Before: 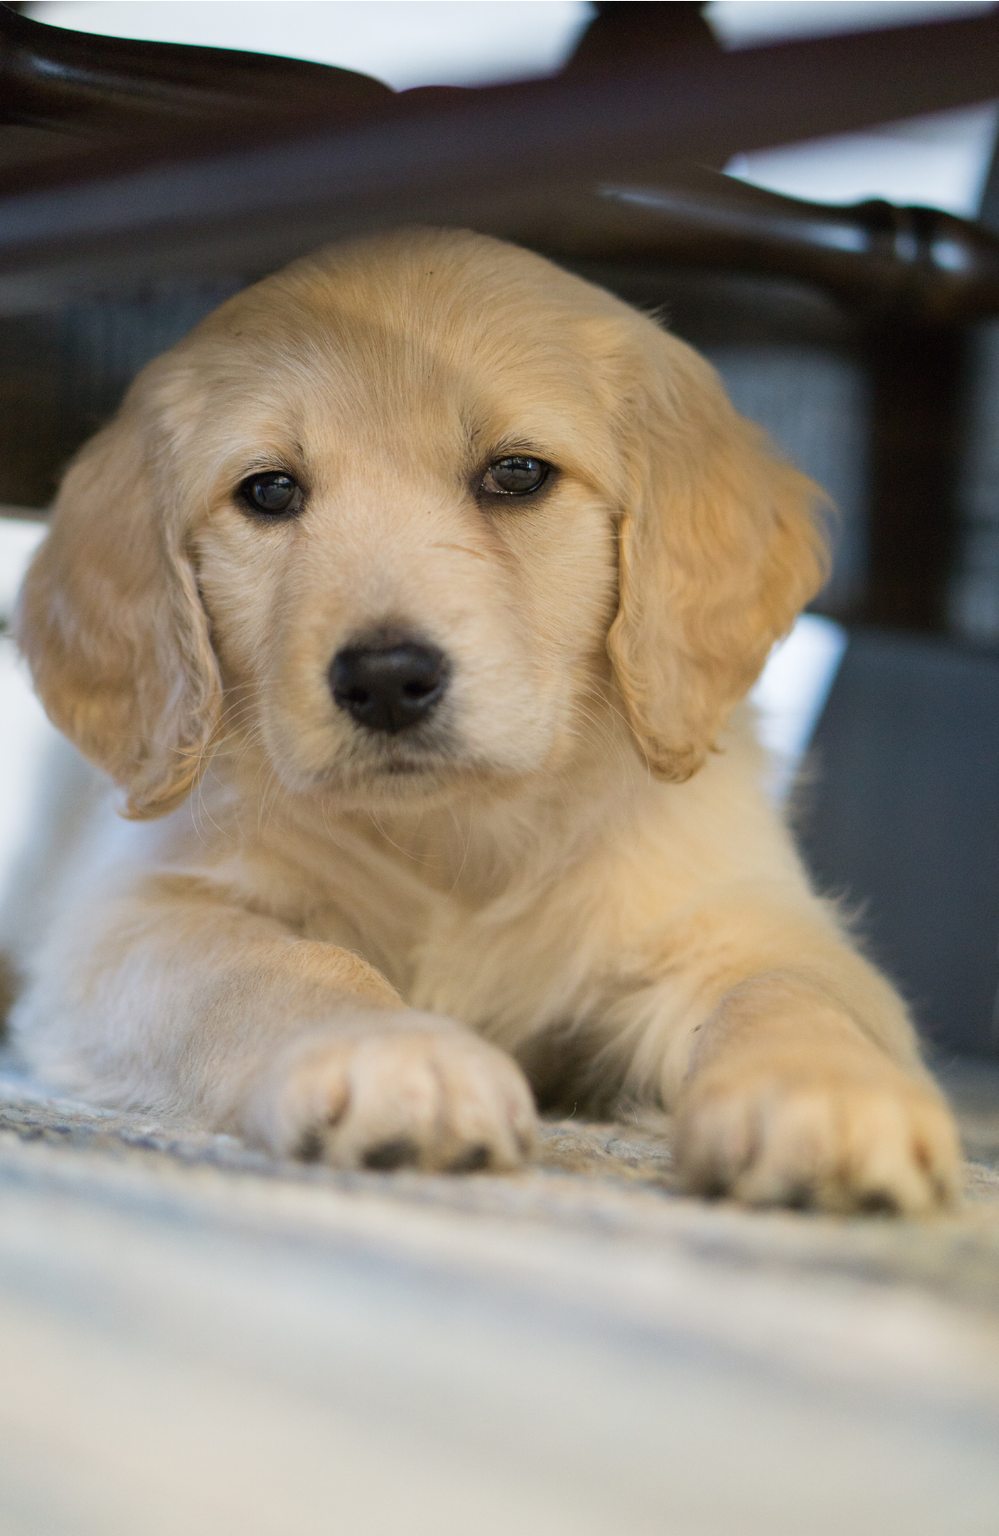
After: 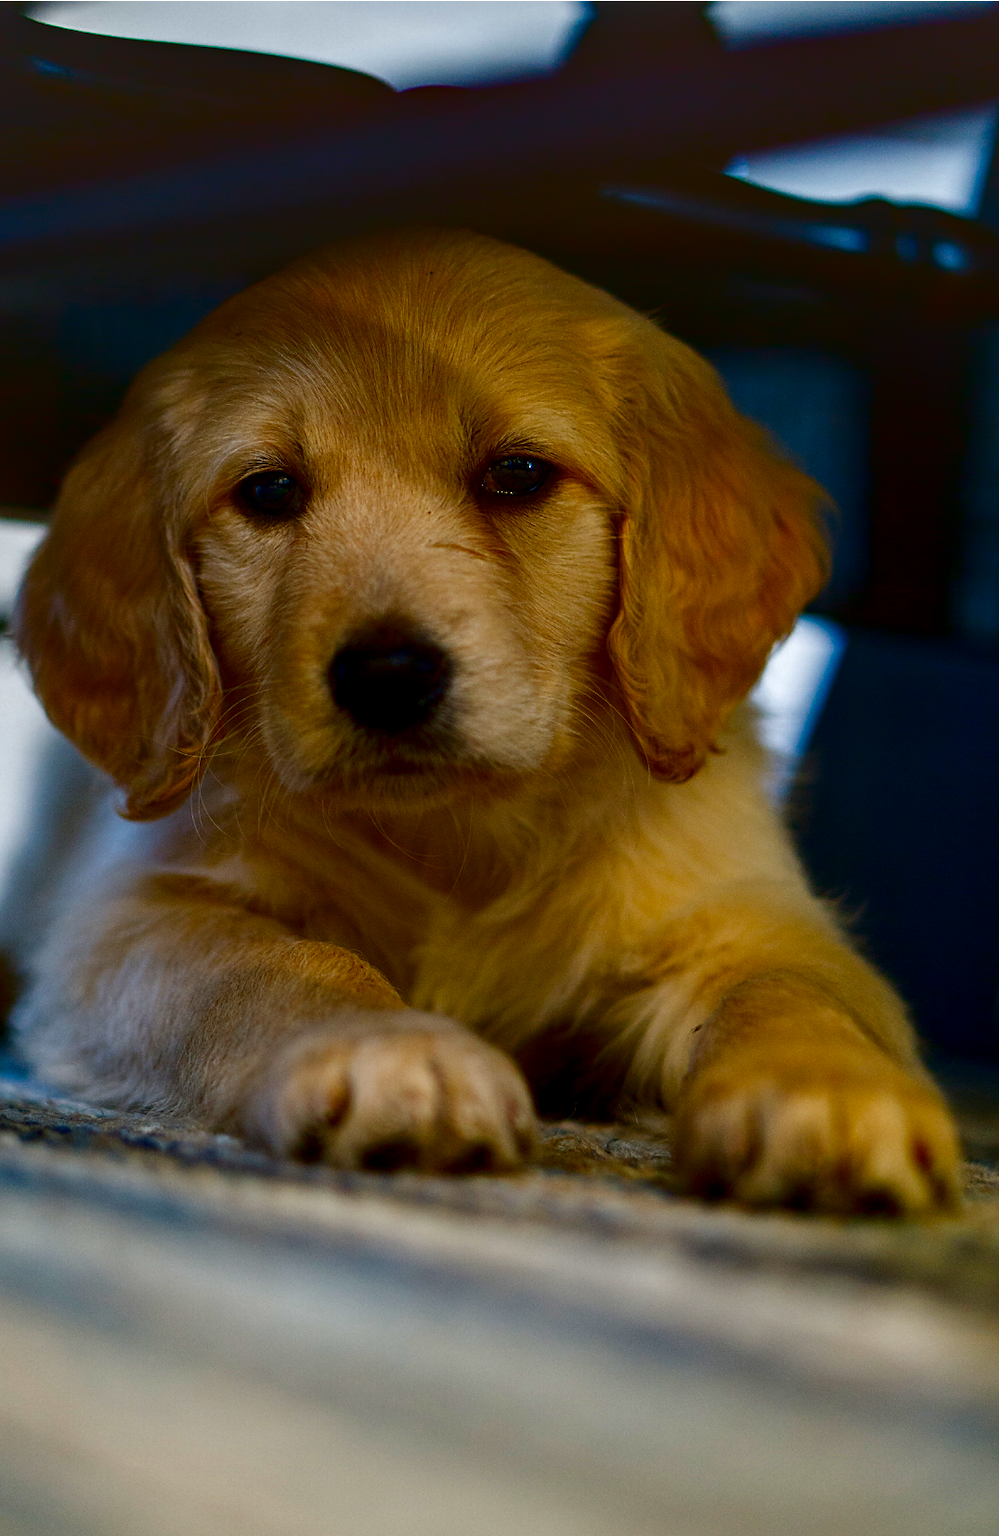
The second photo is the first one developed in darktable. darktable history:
contrast brightness saturation: brightness -0.981, saturation 0.988
sharpen: on, module defaults
local contrast: on, module defaults
exposure: black level correction -0.007, exposure 0.07 EV, compensate highlight preservation false
